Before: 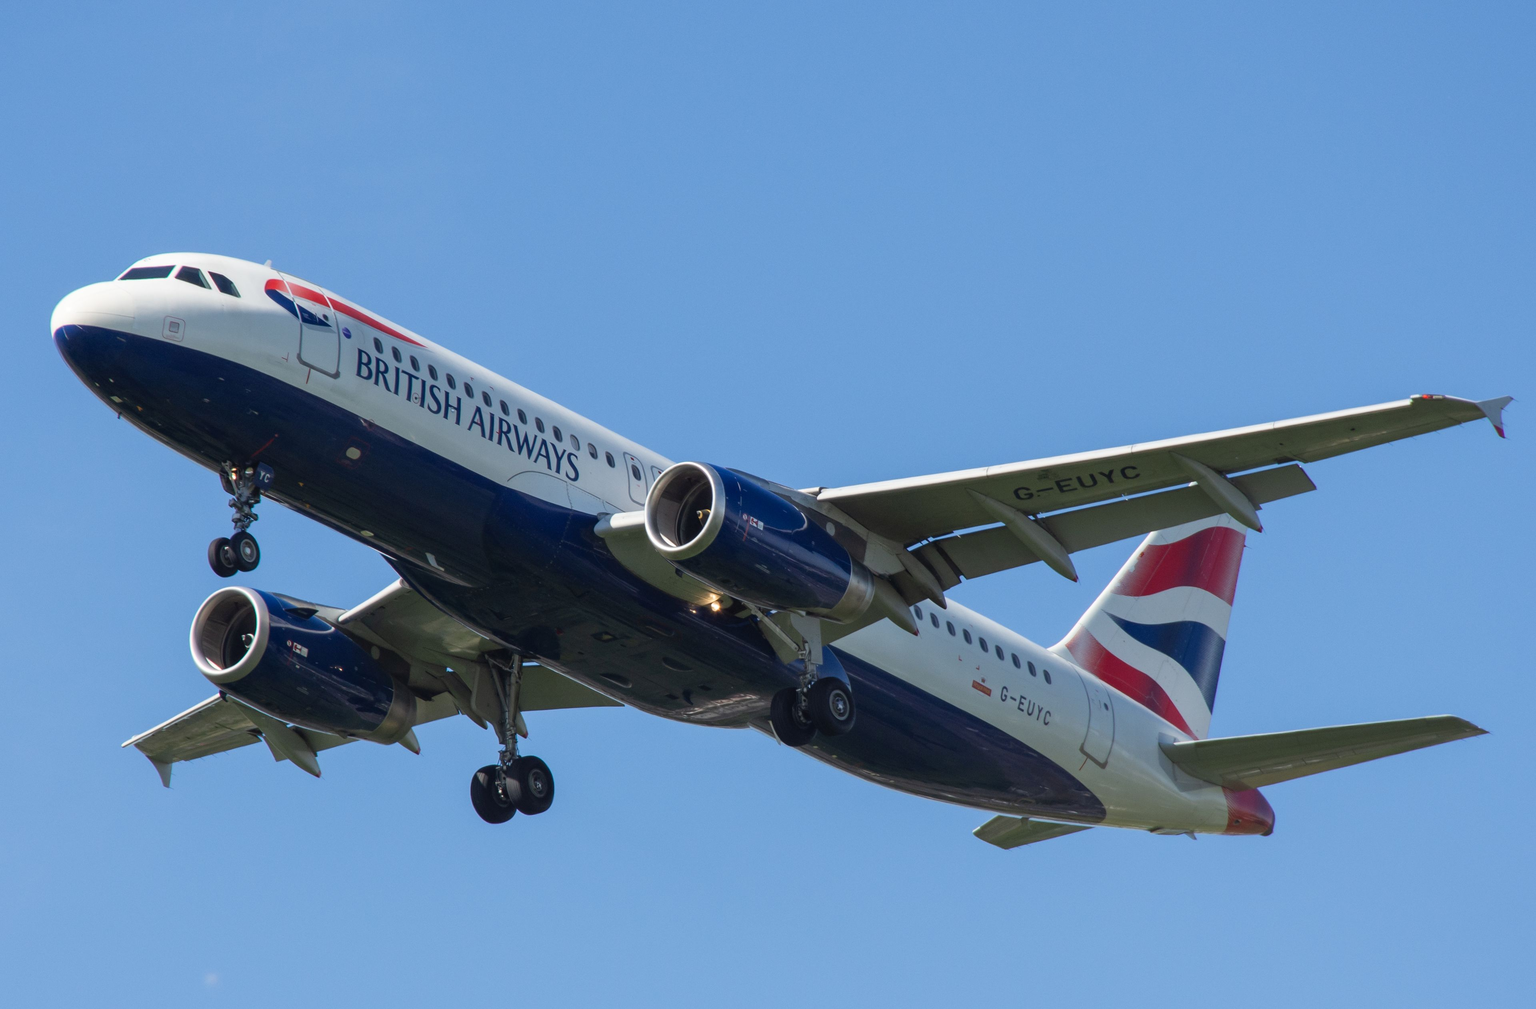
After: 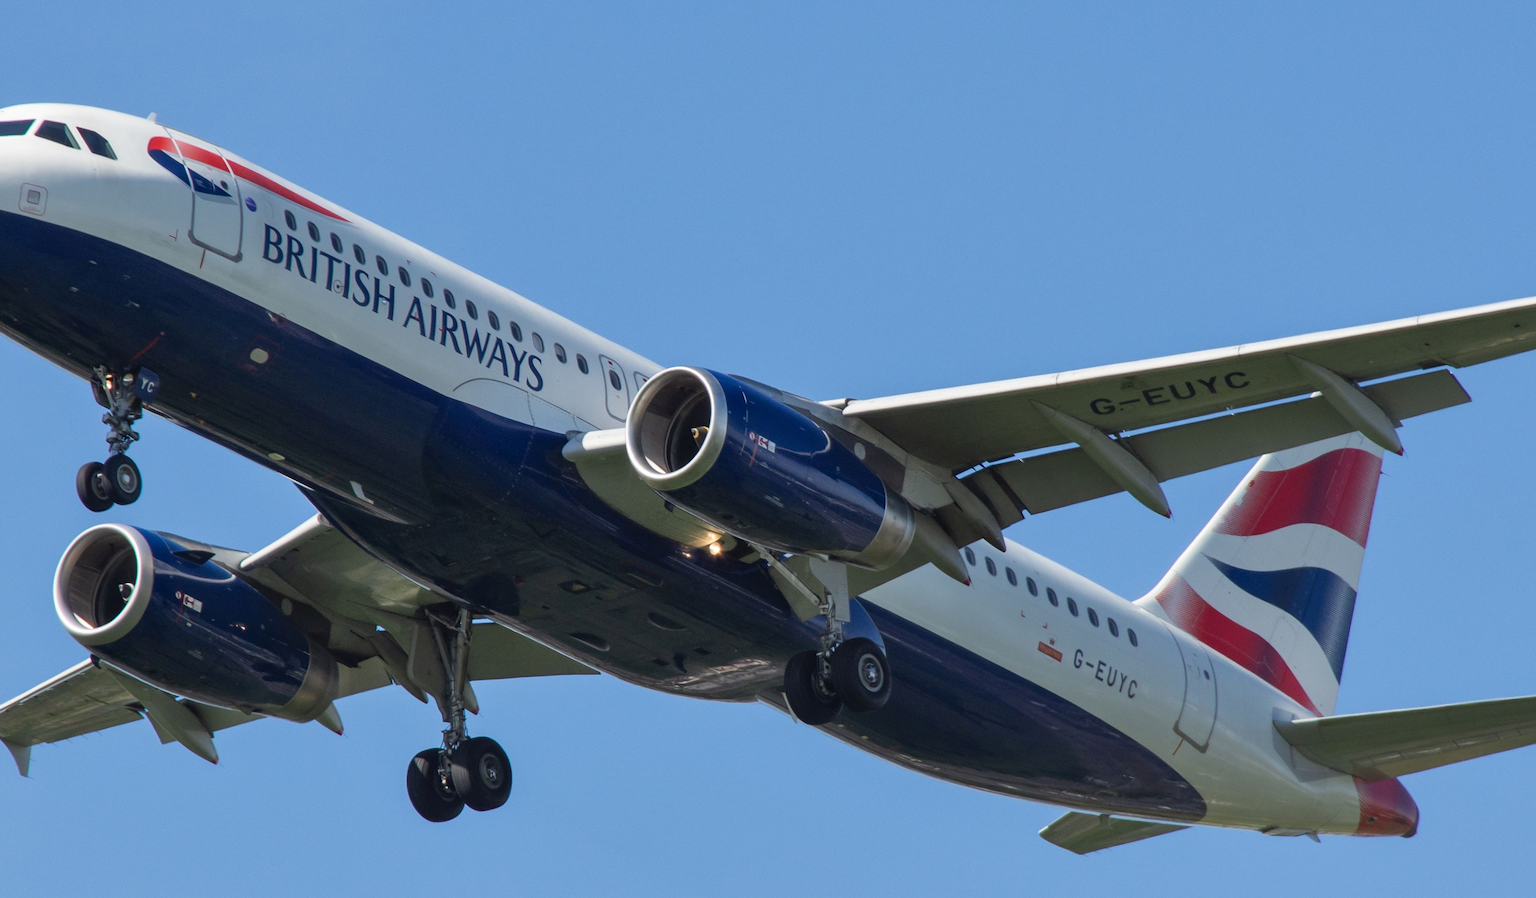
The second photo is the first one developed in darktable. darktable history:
crop: left 9.634%, top 16.931%, right 10.896%, bottom 12.34%
shadows and highlights: shadows 32.33, highlights -33.01, soften with gaussian
